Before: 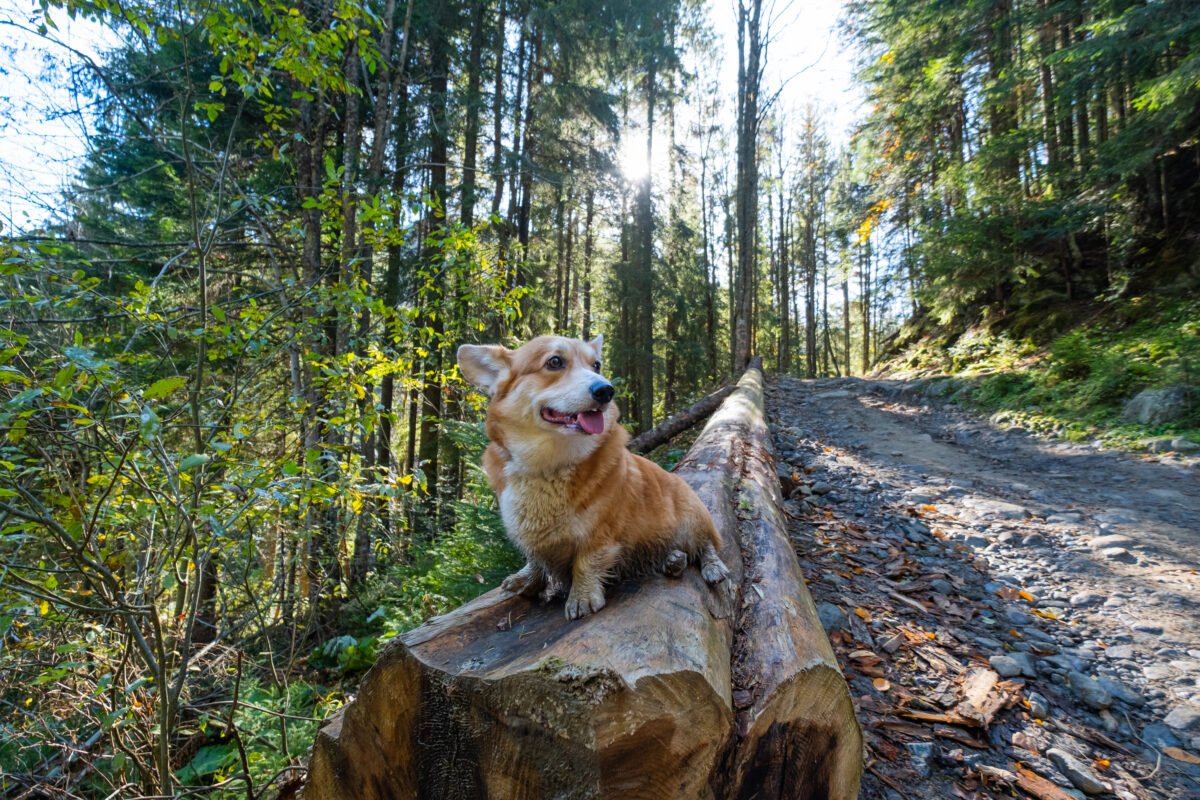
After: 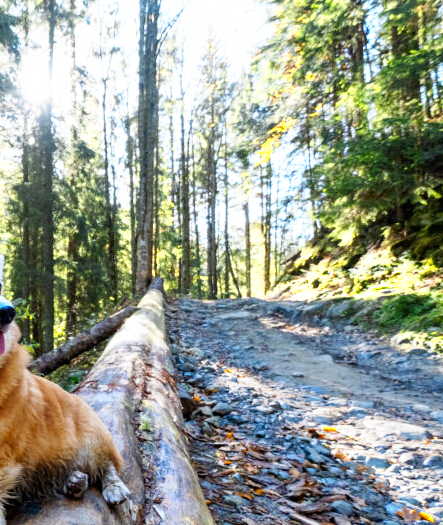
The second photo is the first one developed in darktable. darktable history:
base curve: curves: ch0 [(0, 0) (0.005, 0.002) (0.15, 0.3) (0.4, 0.7) (0.75, 0.95) (1, 1)], preserve colors none
crop and rotate: left 49.936%, top 10.094%, right 13.136%, bottom 24.256%
color zones: curves: ch0 [(0, 0.485) (0.178, 0.476) (0.261, 0.623) (0.411, 0.403) (0.708, 0.603) (0.934, 0.412)]; ch1 [(0.003, 0.485) (0.149, 0.496) (0.229, 0.584) (0.326, 0.551) (0.484, 0.262) (0.757, 0.643)]
